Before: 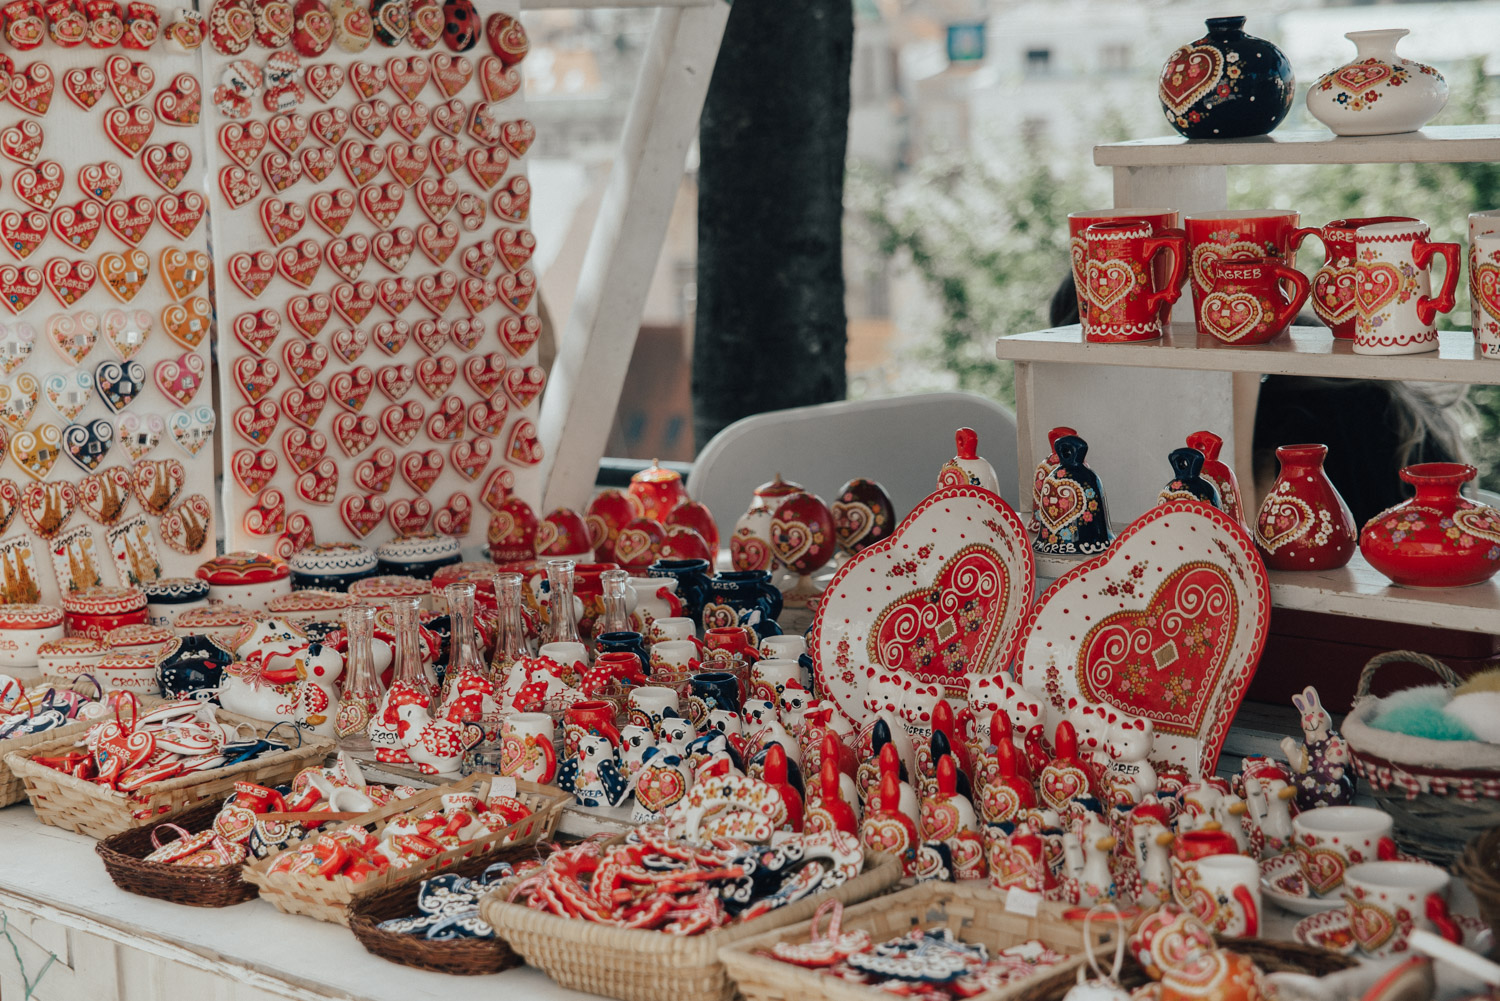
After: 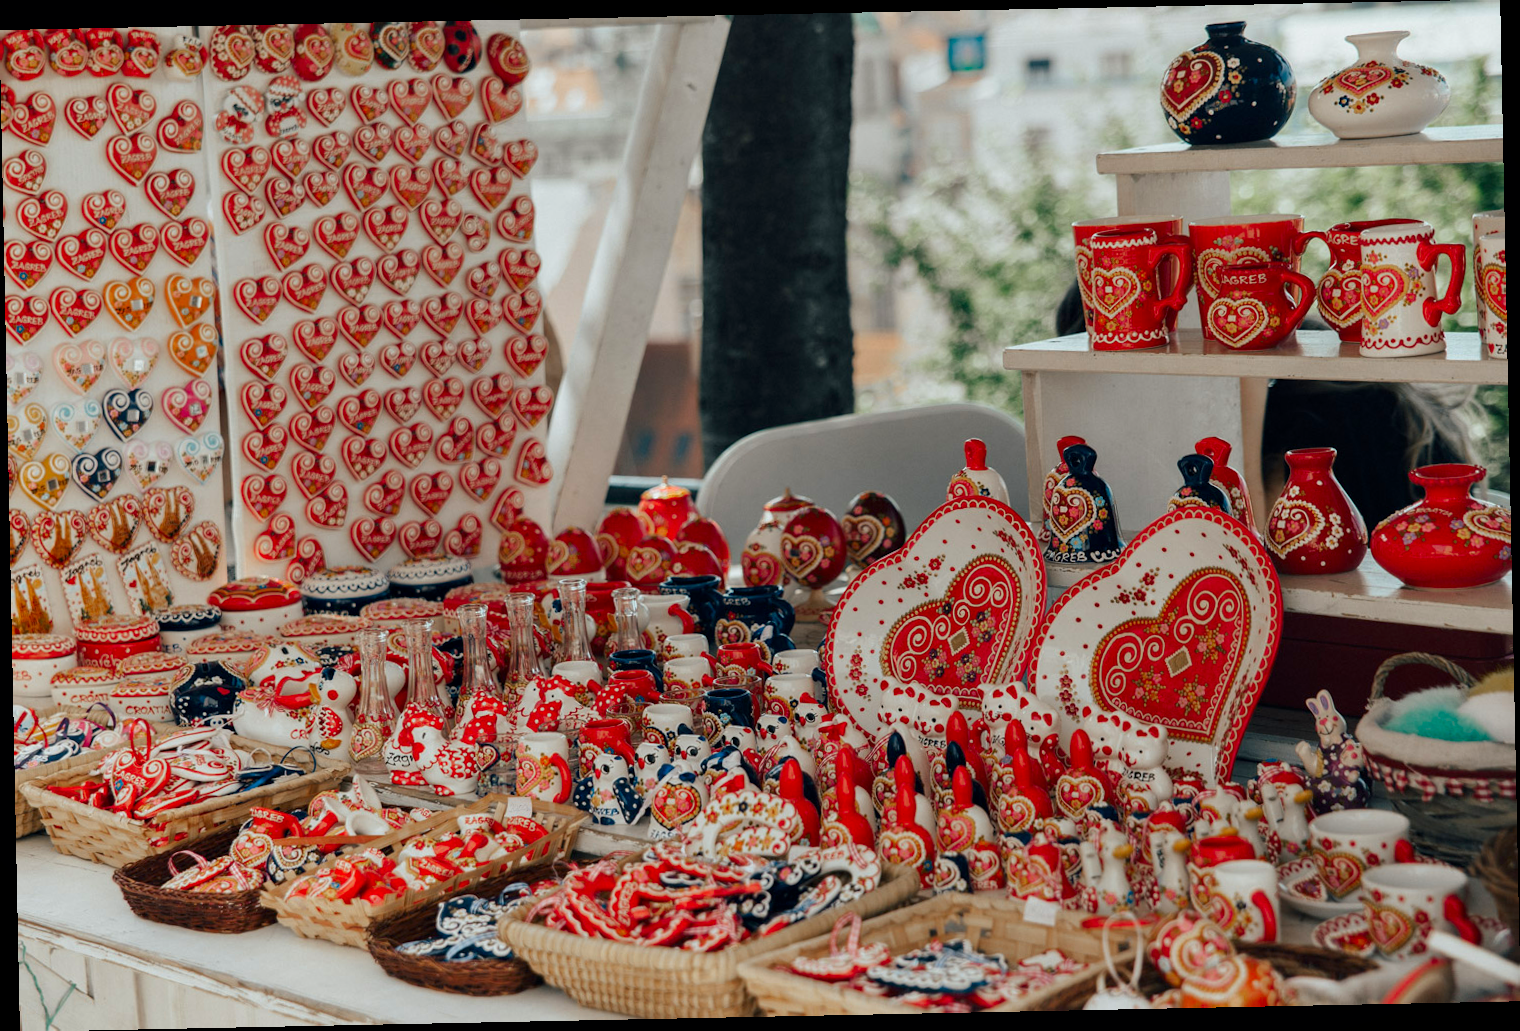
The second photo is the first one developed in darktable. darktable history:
exposure: exposure 0 EV, compensate highlight preservation false
contrast brightness saturation: brightness -0.02, saturation 0.35
contrast equalizer: octaves 7, y [[0.6 ×6], [0.55 ×6], [0 ×6], [0 ×6], [0 ×6]], mix 0.15
rotate and perspective: rotation -1.17°, automatic cropping off
